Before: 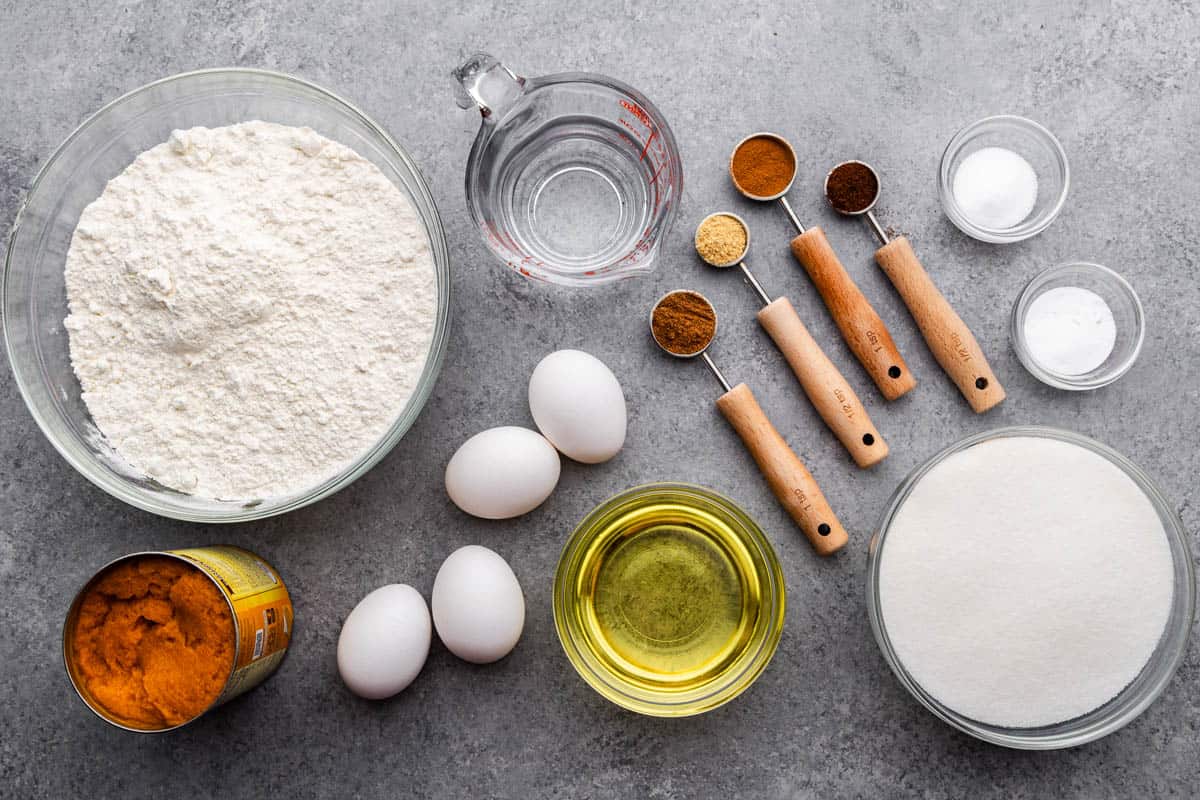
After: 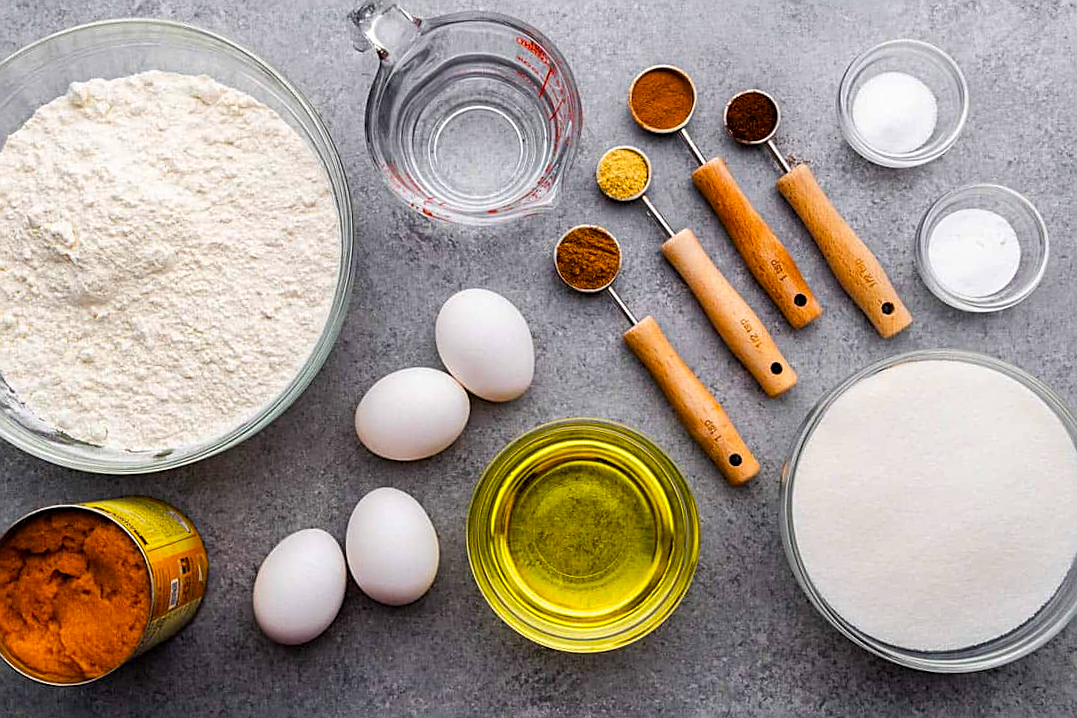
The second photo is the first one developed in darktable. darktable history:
sharpen: on, module defaults
crop and rotate: angle 1.96°, left 5.673%, top 5.673%
color balance rgb: linear chroma grading › global chroma 15%, perceptual saturation grading › global saturation 30%
